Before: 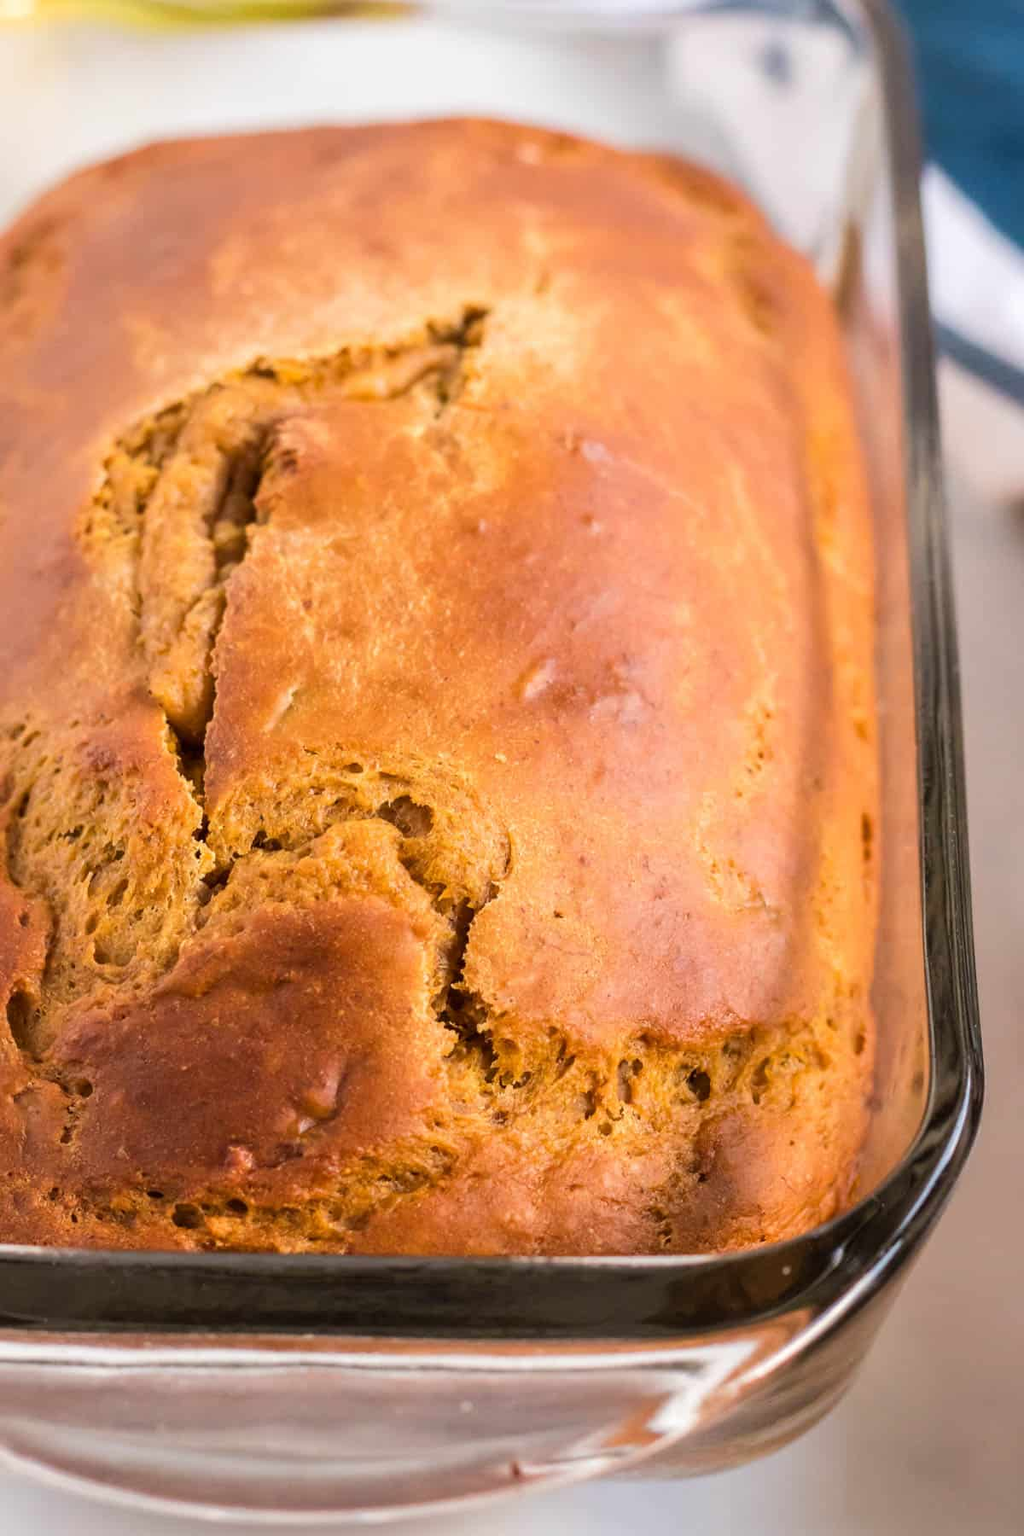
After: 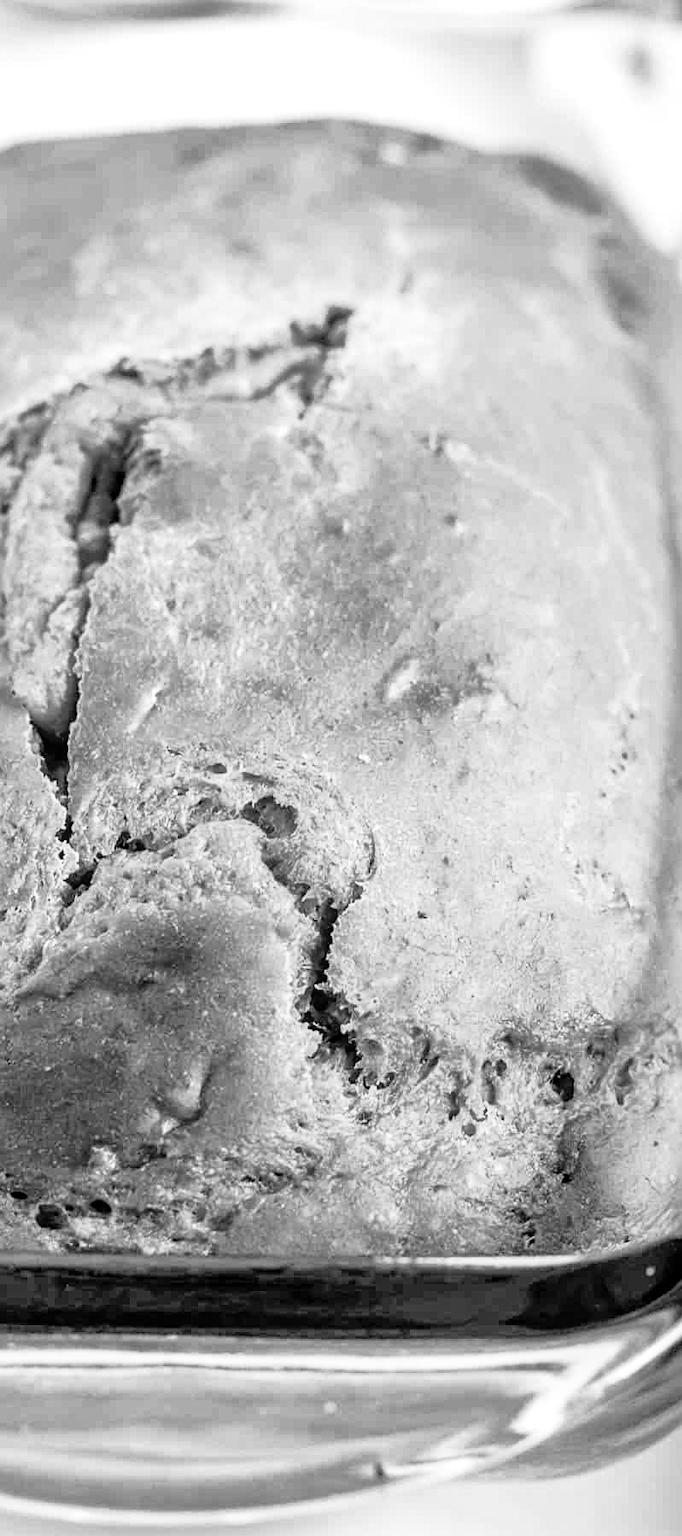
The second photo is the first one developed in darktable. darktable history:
exposure: black level correction 0.01, exposure 0.011 EV, compensate highlight preservation false
color contrast: green-magenta contrast 1.55, blue-yellow contrast 1.83
shadows and highlights: on, module defaults
base curve: curves: ch0 [(0, 0) (0.012, 0.01) (0.073, 0.168) (0.31, 0.711) (0.645, 0.957) (1, 1)], preserve colors none
local contrast: on, module defaults
sharpen: radius 2.167, amount 0.381, threshold 0
color calibration: output gray [0.18, 0.41, 0.41, 0], gray › normalize channels true, illuminant same as pipeline (D50), adaptation XYZ, x 0.346, y 0.359, gamut compression 0
crop and rotate: left 13.342%, right 19.991%
